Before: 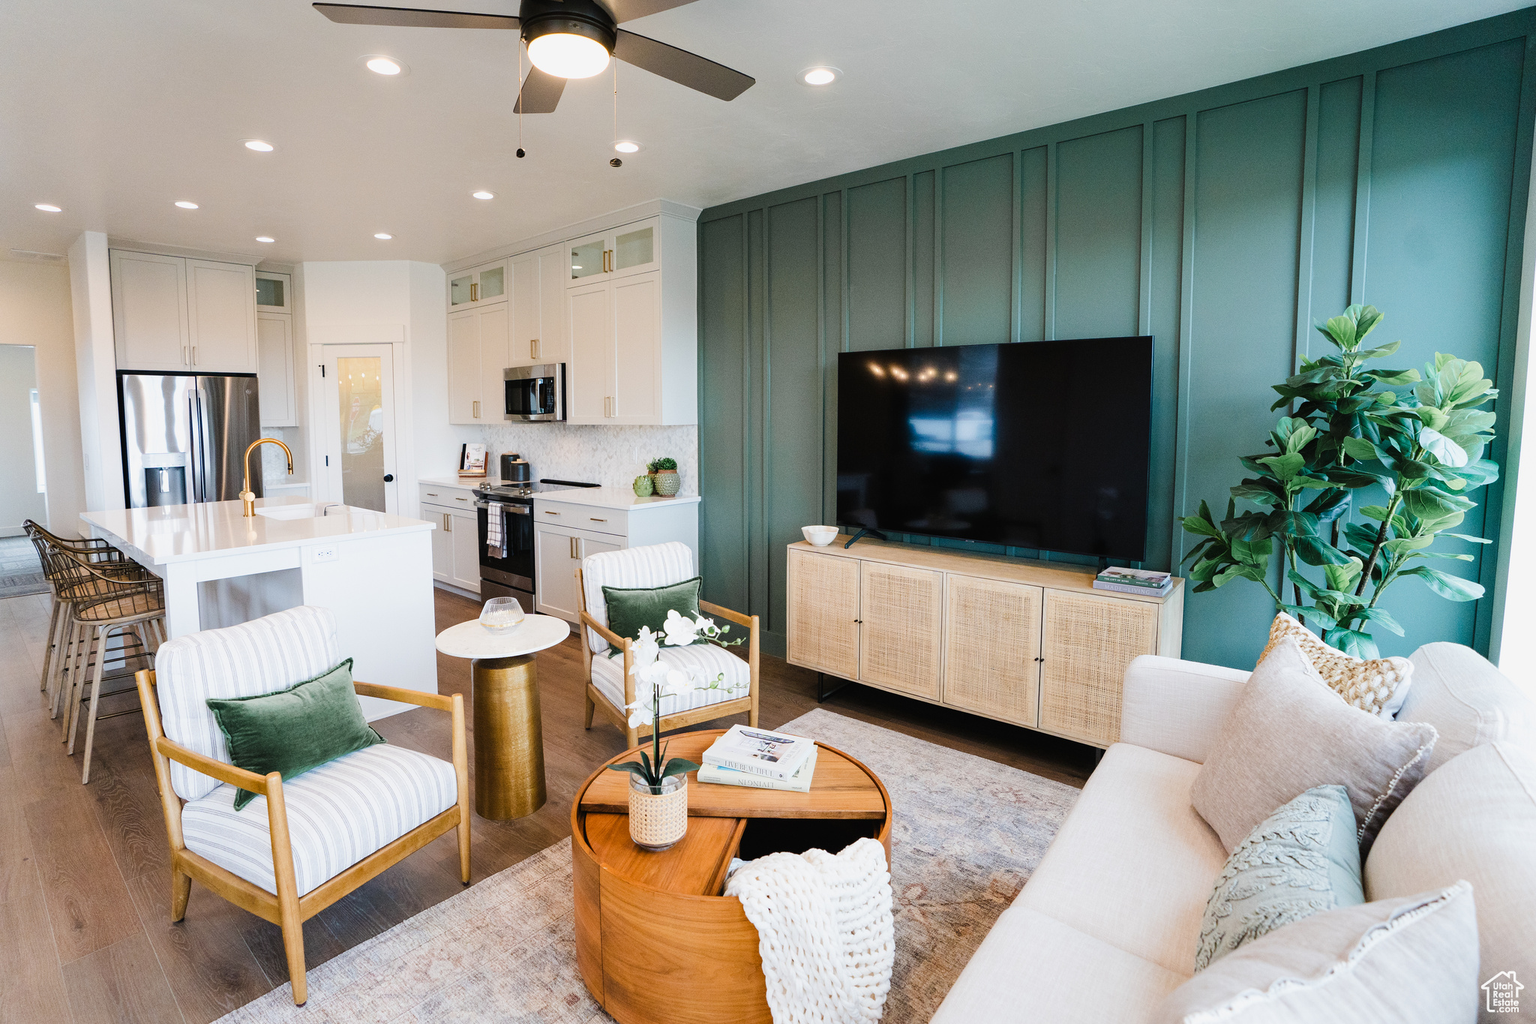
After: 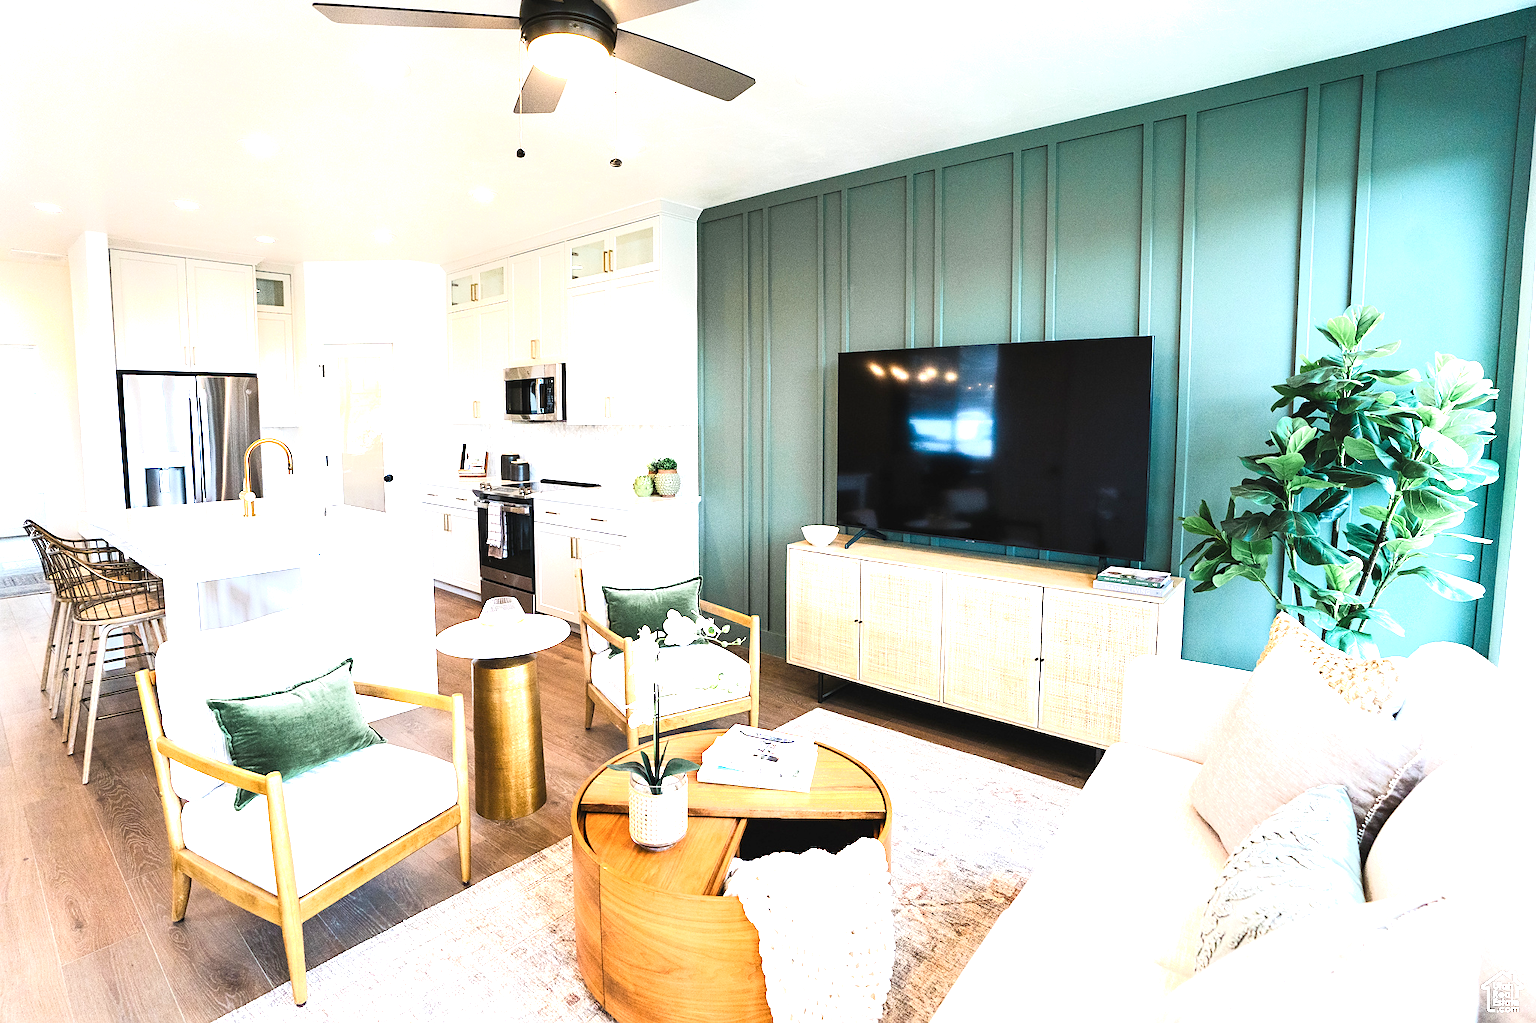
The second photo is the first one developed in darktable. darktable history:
exposure: black level correction 0, exposure 1.2 EV, compensate highlight preservation false
sharpen: radius 1.872, amount 0.392, threshold 1.716
shadows and highlights: shadows 0.813, highlights 40.06
base curve: preserve colors none
